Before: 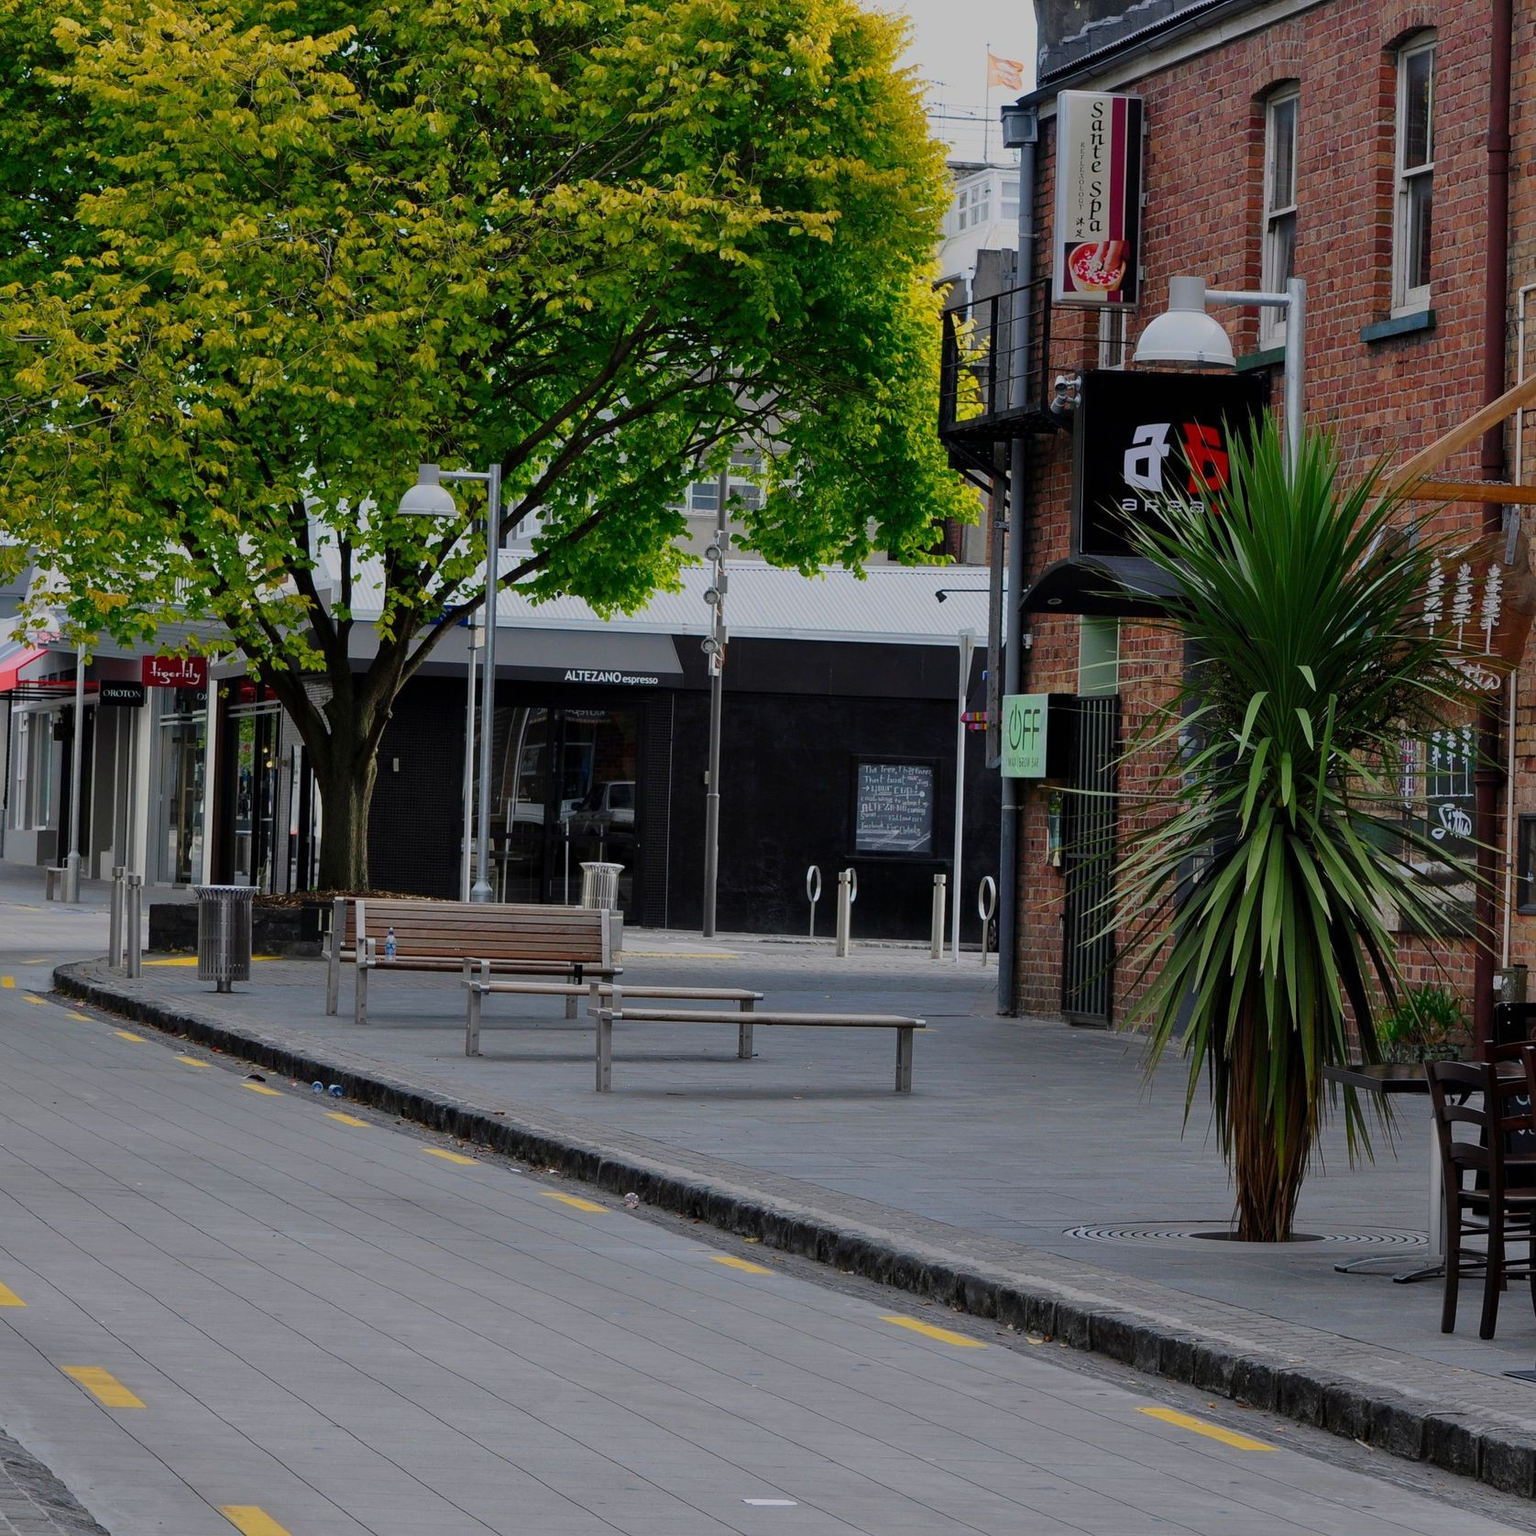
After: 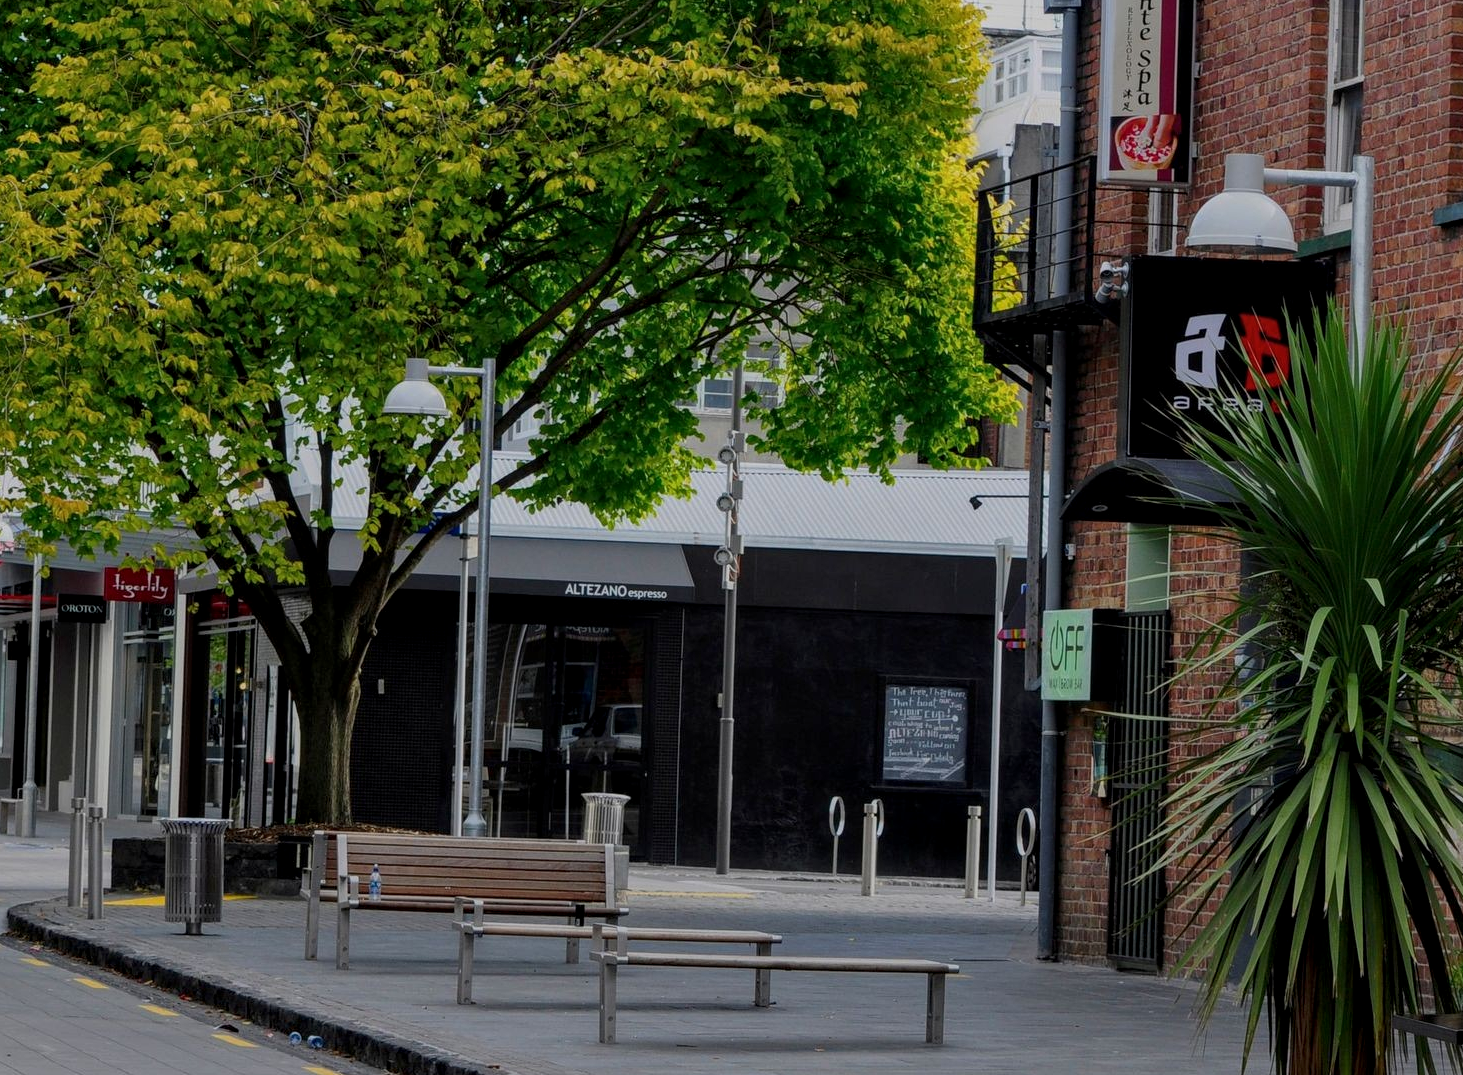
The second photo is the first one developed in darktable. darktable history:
crop: left 3.072%, top 8.869%, right 9.633%, bottom 26.946%
tone equalizer: on, module defaults
local contrast: on, module defaults
